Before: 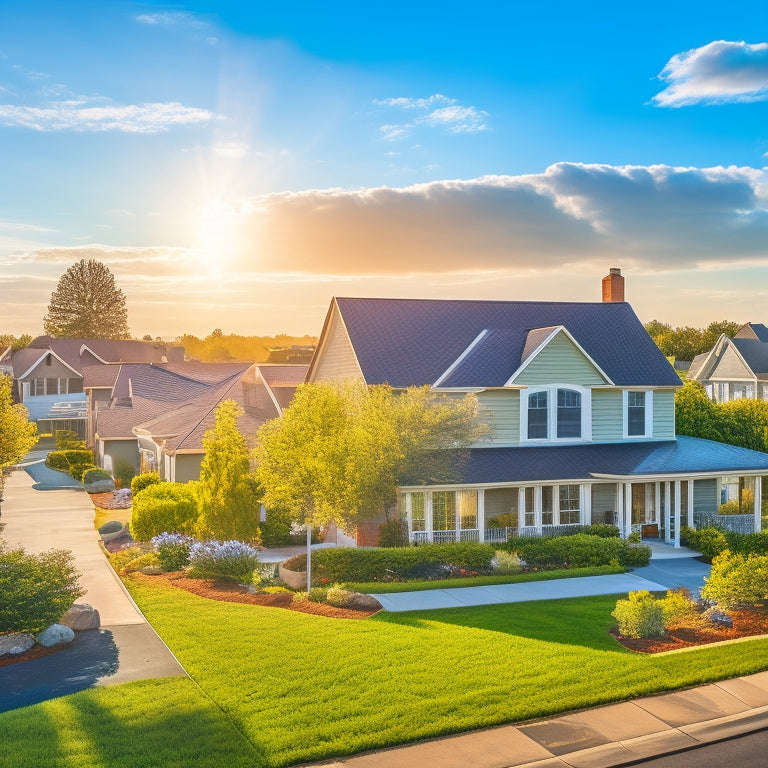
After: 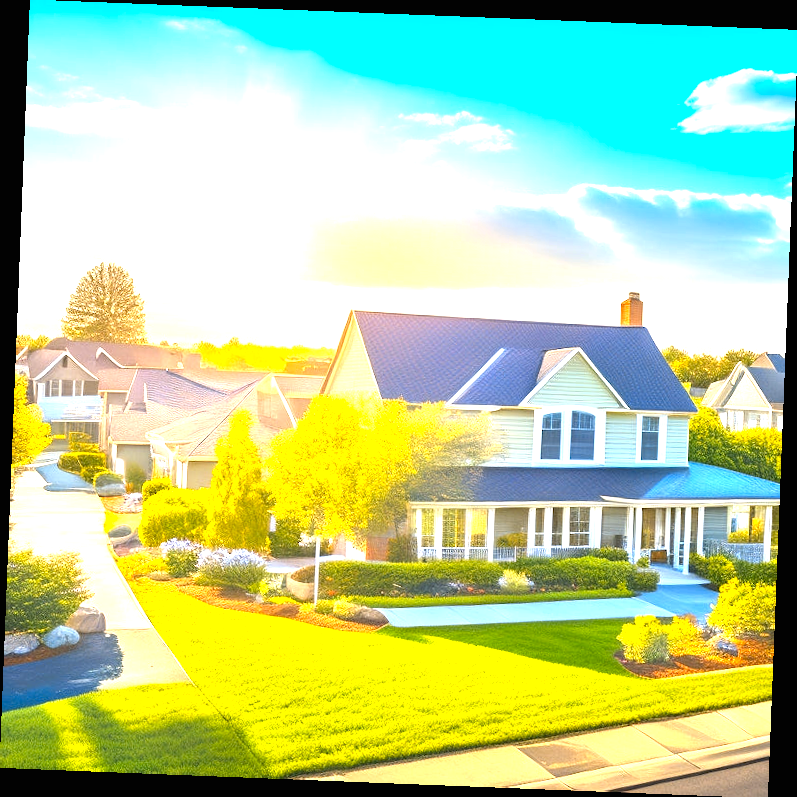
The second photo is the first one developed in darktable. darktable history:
exposure: black level correction 0, exposure 1.5 EV, compensate exposure bias true, compensate highlight preservation false
rotate and perspective: rotation 2.27°, automatic cropping off
white balance: emerald 1
color contrast: green-magenta contrast 0.85, blue-yellow contrast 1.25, unbound 0
